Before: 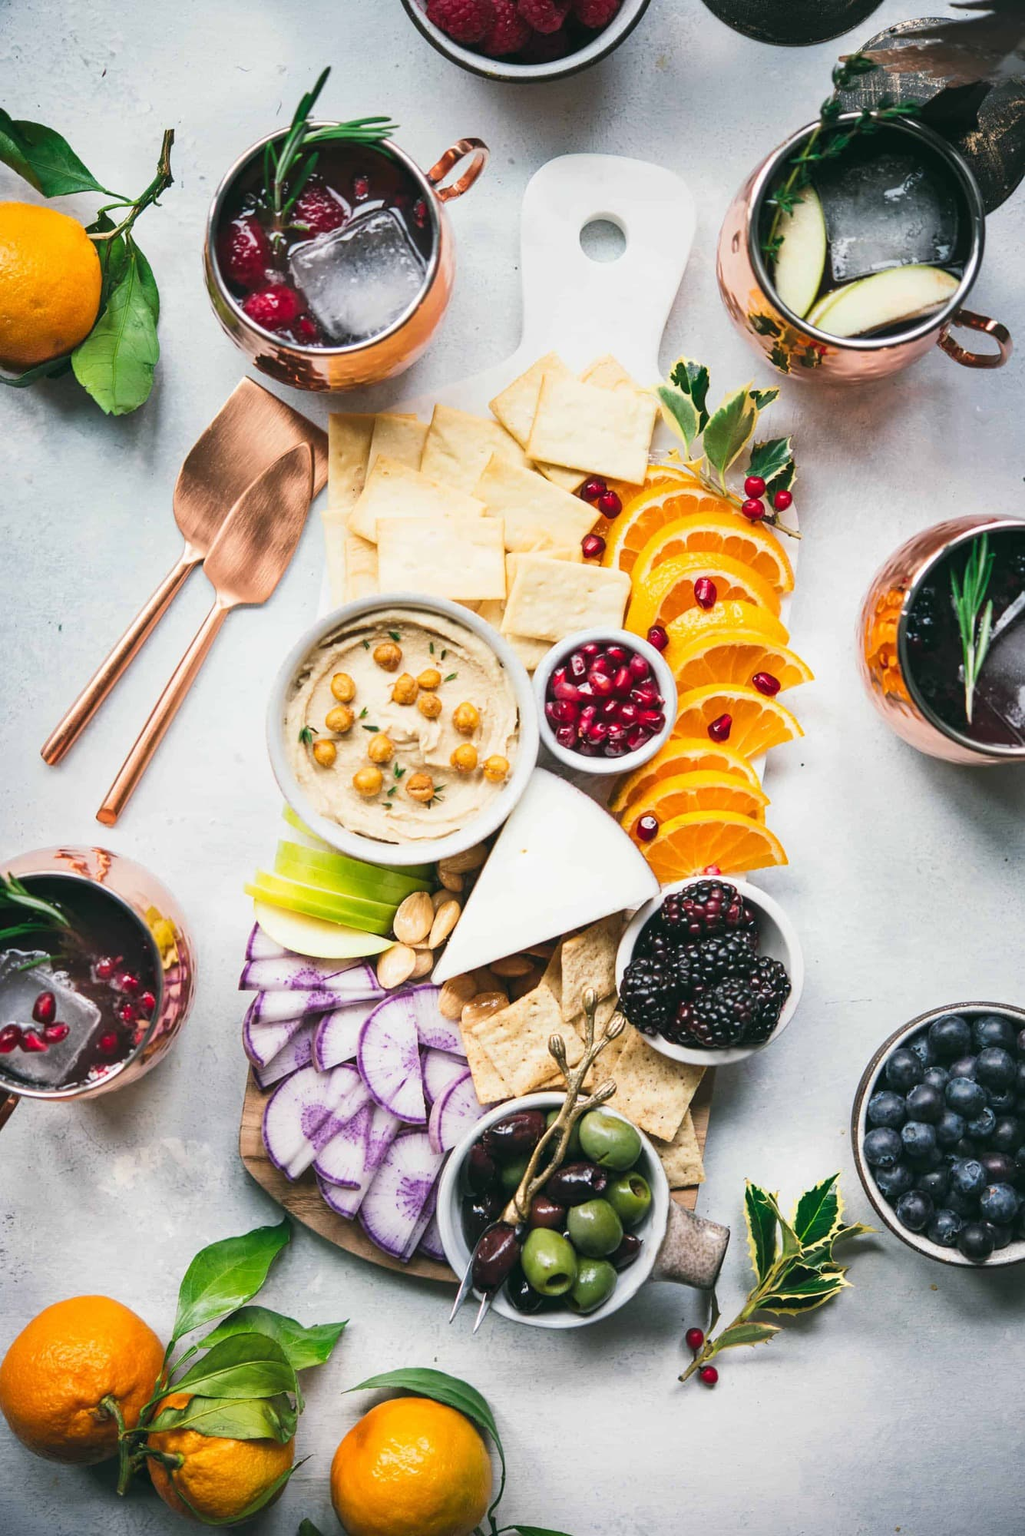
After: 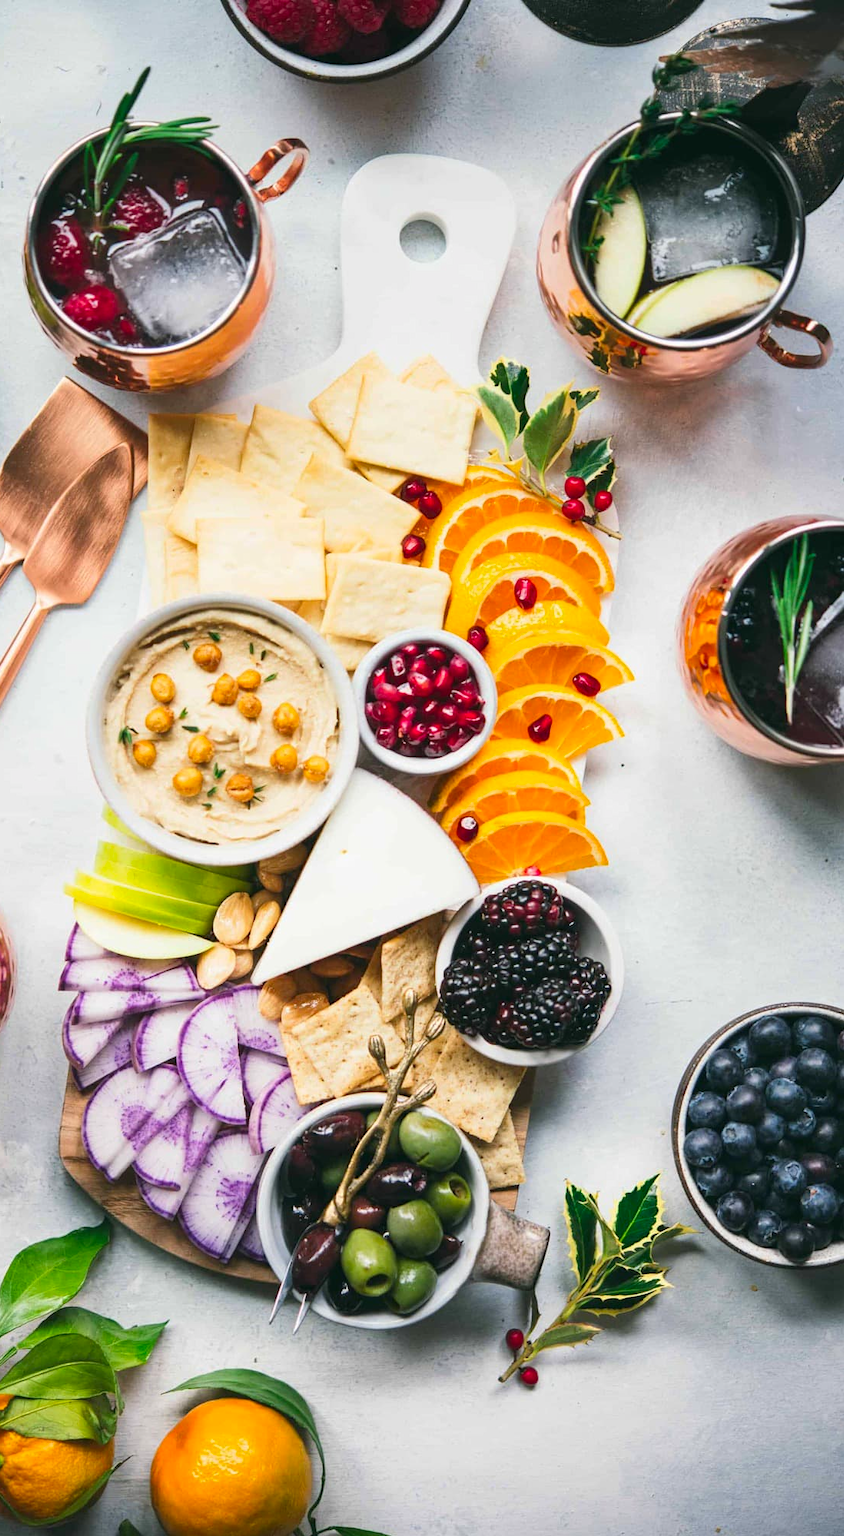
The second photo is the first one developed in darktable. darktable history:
crop: left 17.657%, bottom 0.039%
contrast brightness saturation: contrast 0.041, saturation 0.155
